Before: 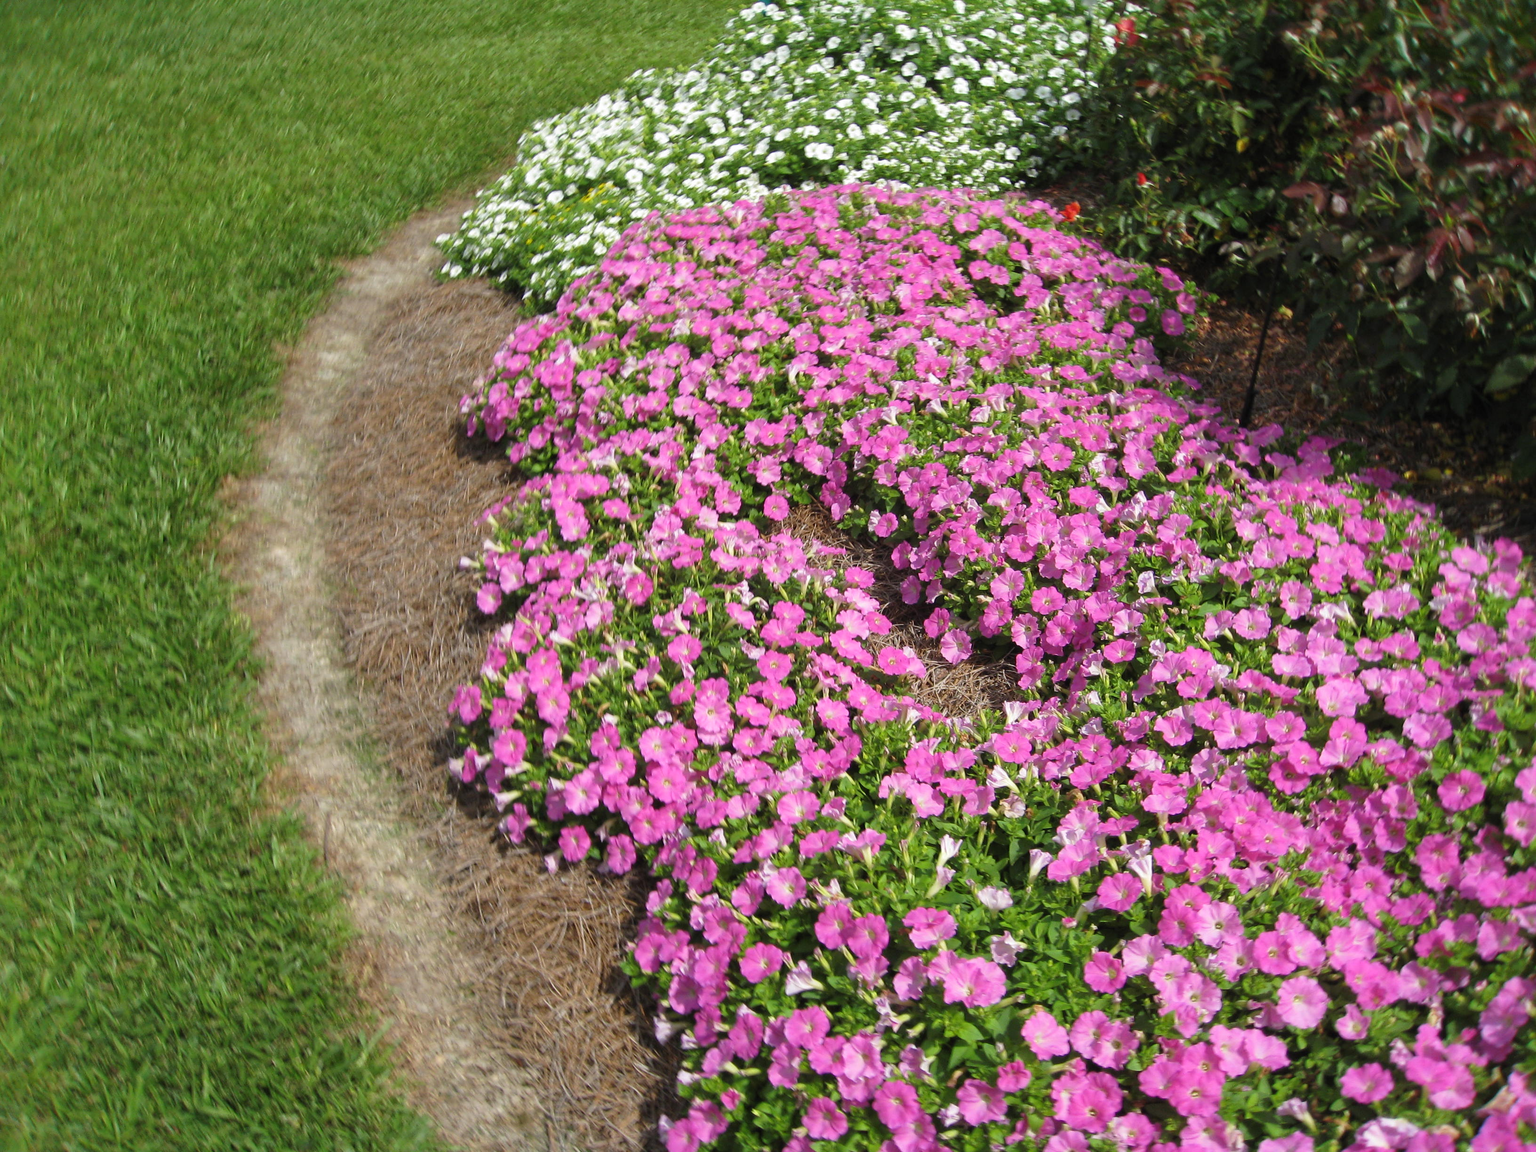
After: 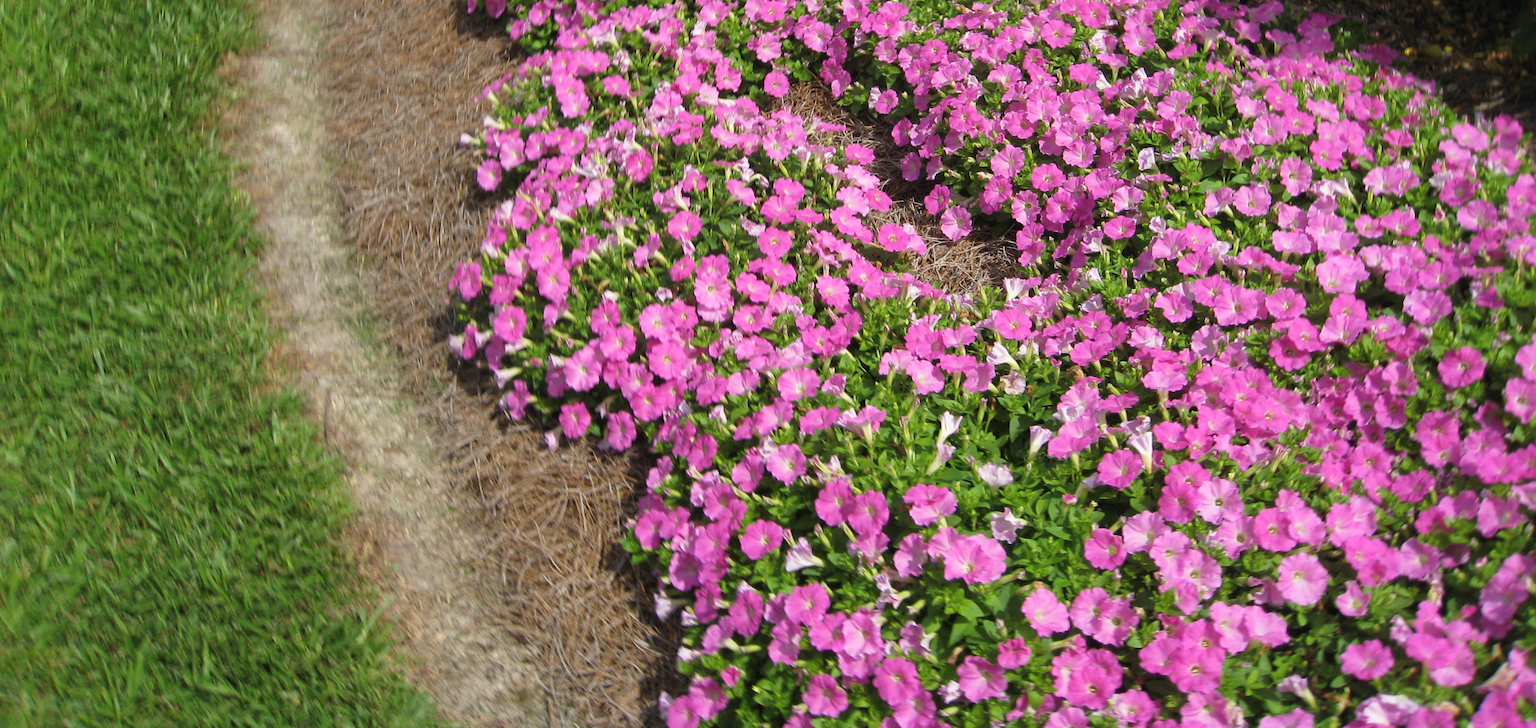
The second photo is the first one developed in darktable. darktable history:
crop and rotate: top 36.794%
